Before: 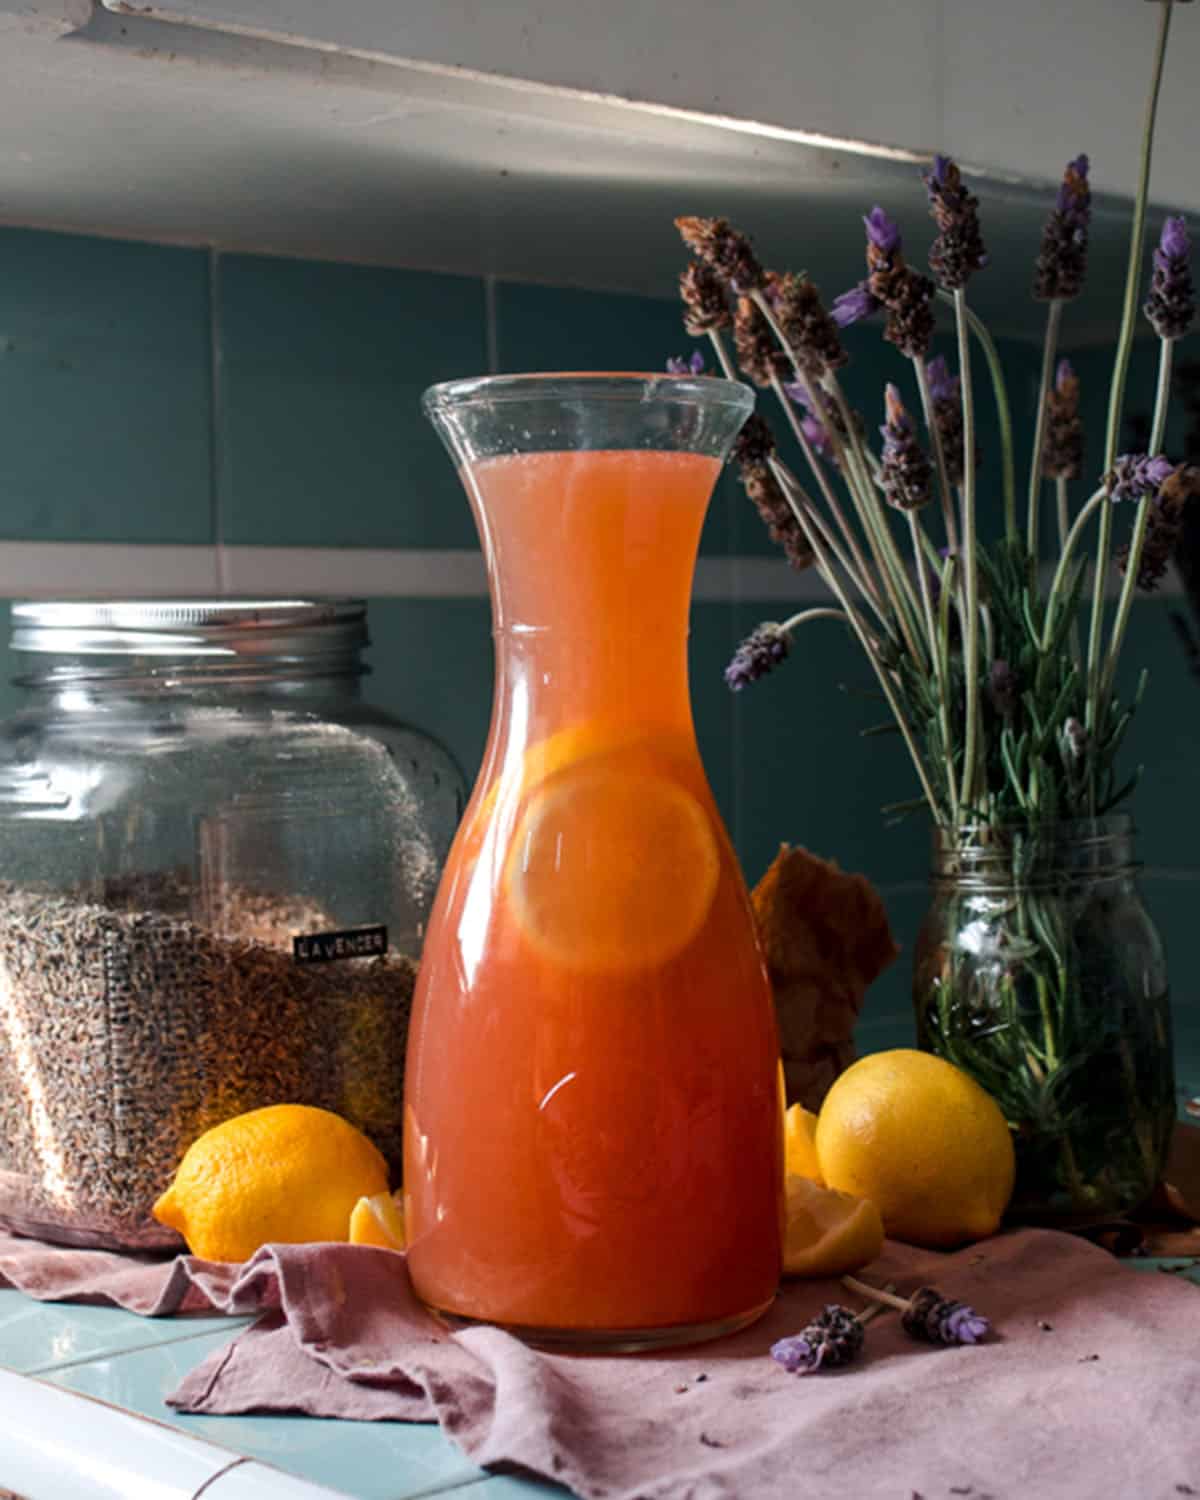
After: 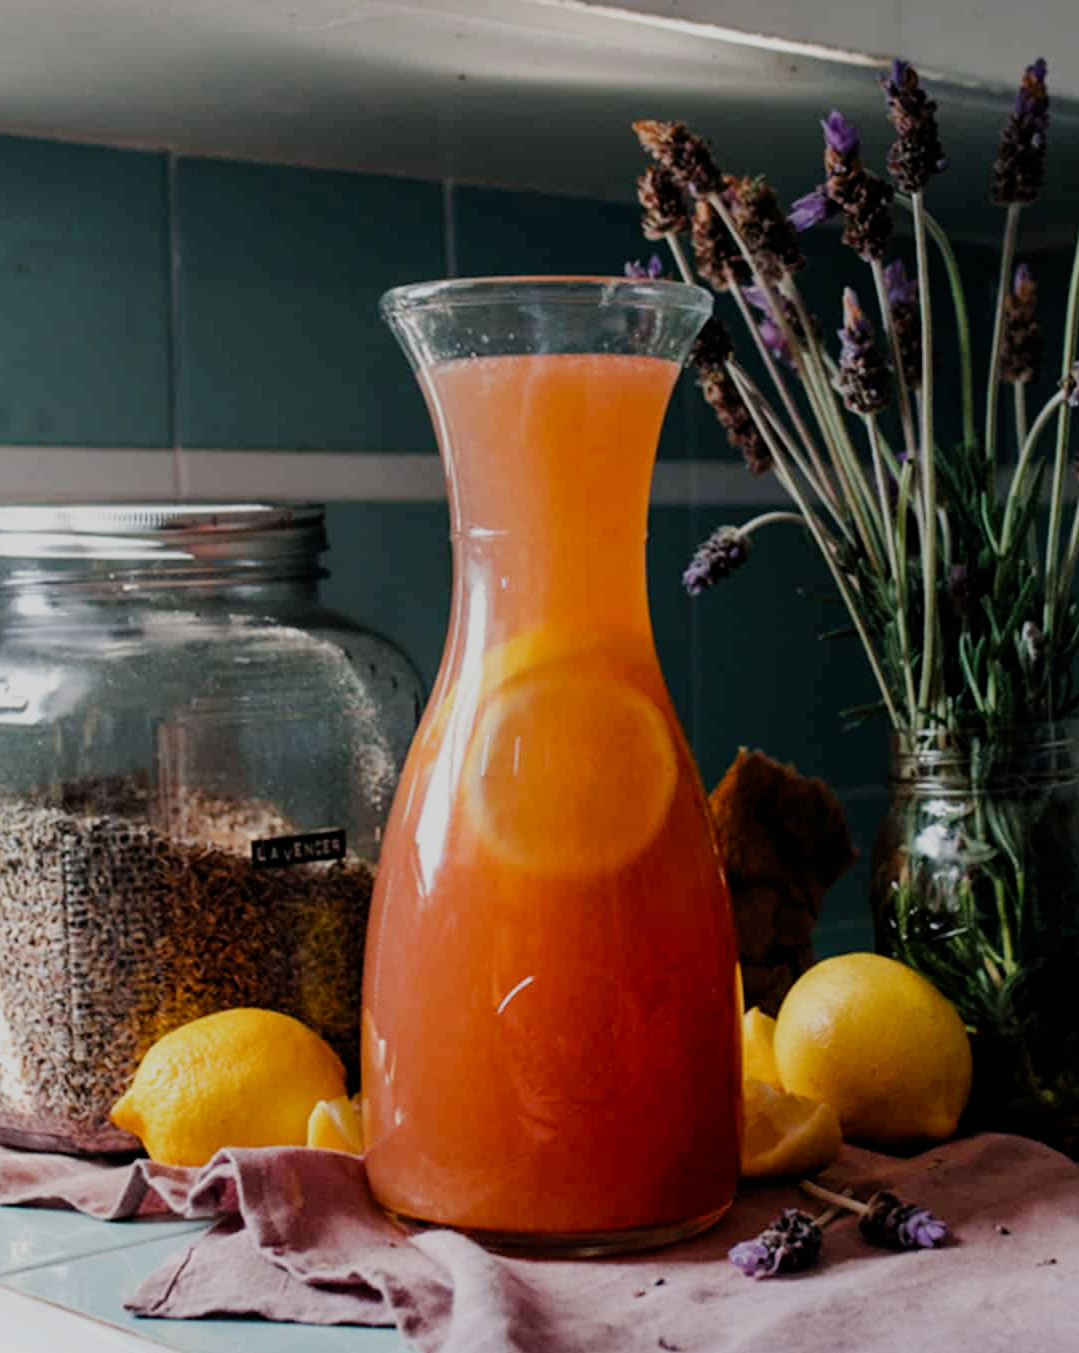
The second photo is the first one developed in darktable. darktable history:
filmic rgb: black relative exposure -7.65 EV, white relative exposure 4.56 EV, hardness 3.61, add noise in highlights 0, preserve chrominance no, color science v3 (2019), use custom middle-gray values true, iterations of high-quality reconstruction 10, contrast in highlights soft
crop: left 3.518%, top 6.438%, right 6.527%, bottom 3.302%
